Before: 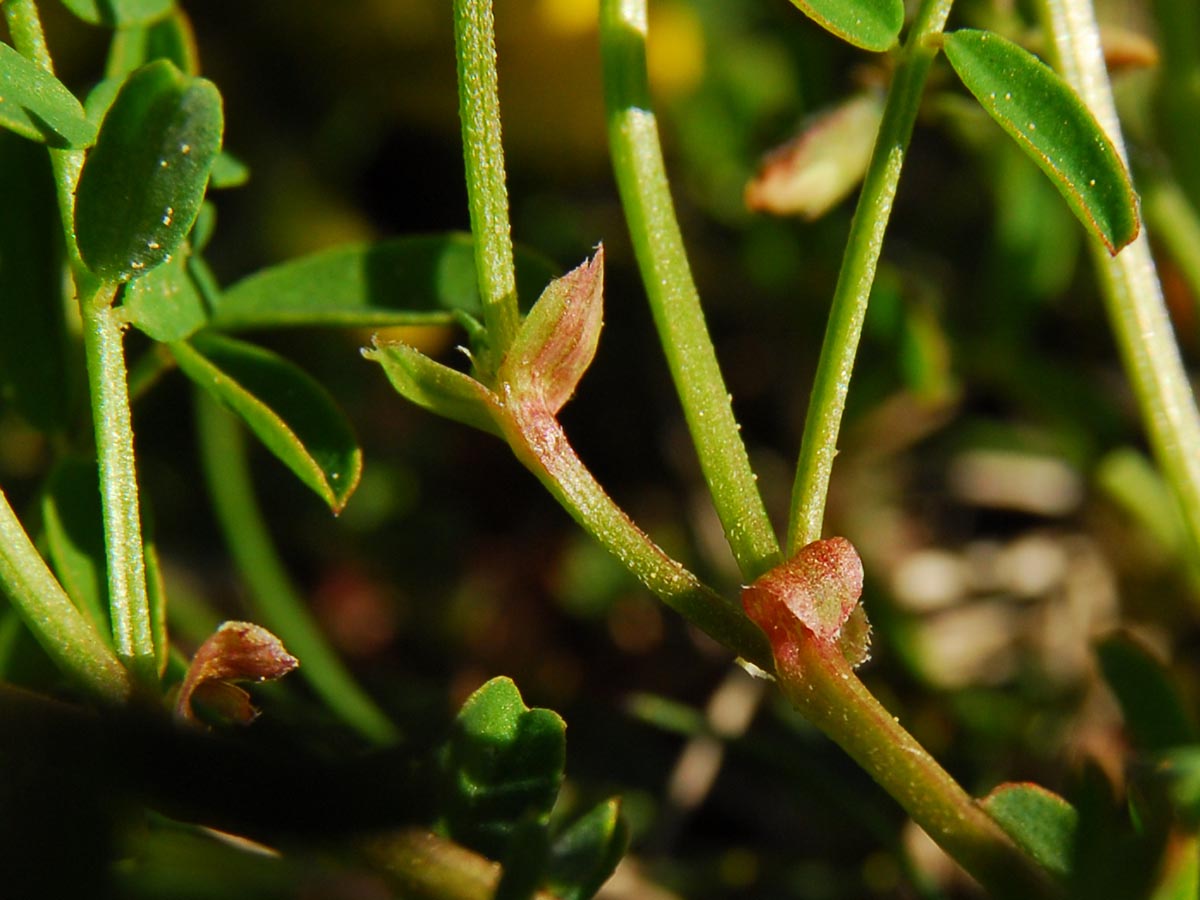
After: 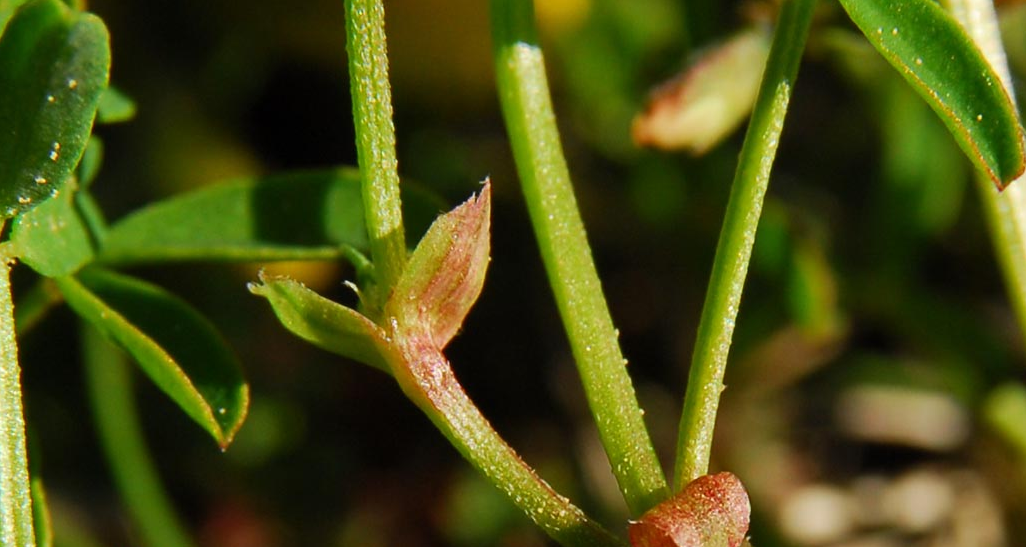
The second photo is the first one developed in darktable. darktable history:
crop and rotate: left 9.42%, top 7.302%, right 5.015%, bottom 31.884%
